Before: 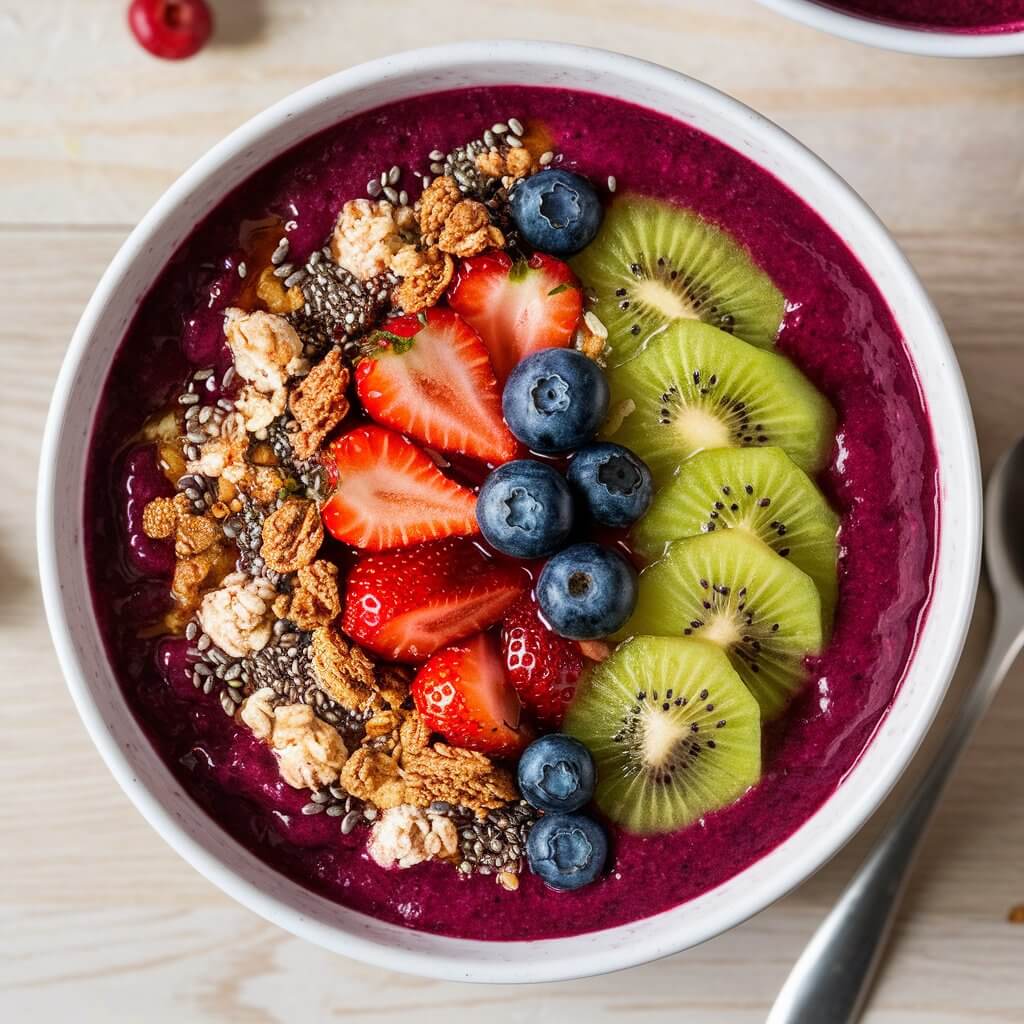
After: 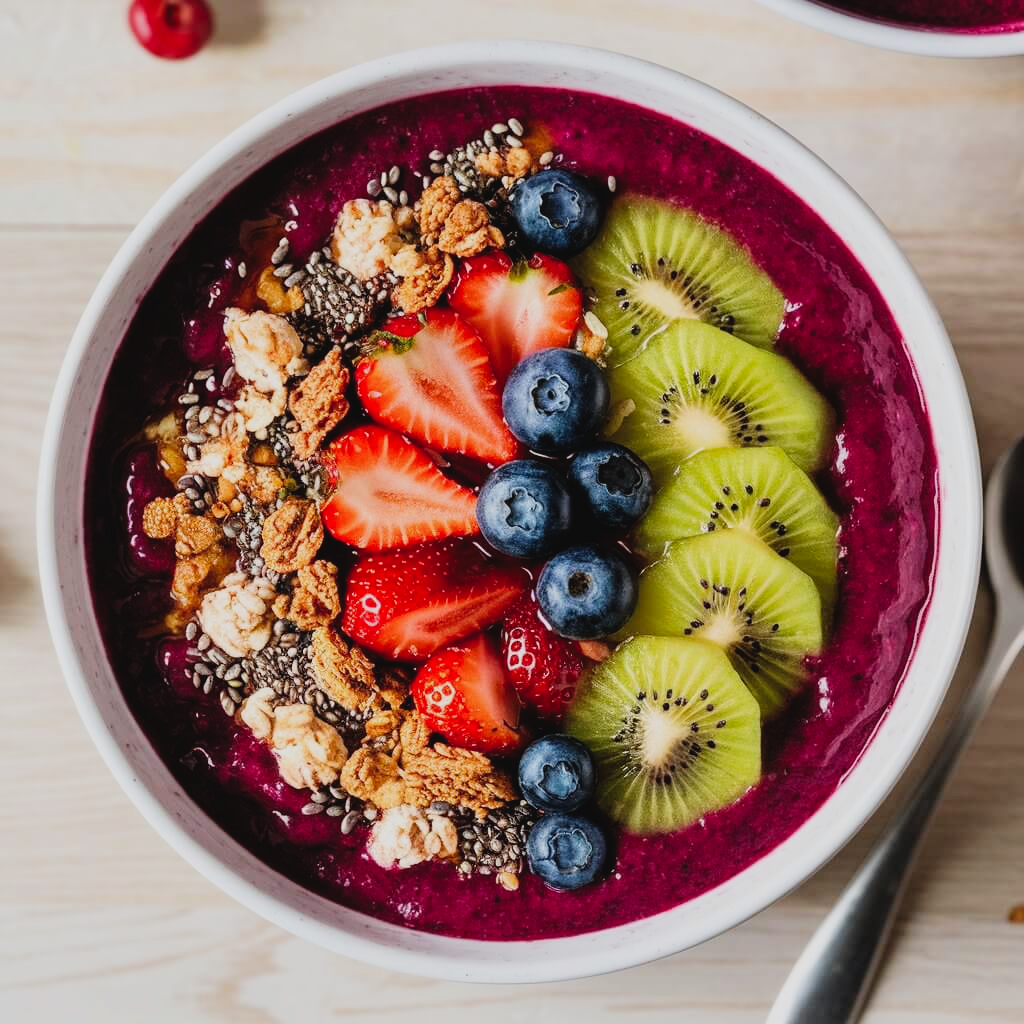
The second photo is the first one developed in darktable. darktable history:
tone curve: curves: ch0 [(0, 0.036) (0.119, 0.115) (0.466, 0.498) (0.715, 0.767) (0.817, 0.865) (1, 0.998)]; ch1 [(0, 0) (0.377, 0.424) (0.442, 0.491) (0.487, 0.498) (0.514, 0.512) (0.536, 0.577) (0.66, 0.724) (1, 1)]; ch2 [(0, 0) (0.38, 0.405) (0.463, 0.443) (0.492, 0.486) (0.526, 0.541) (0.578, 0.598) (1, 1)], preserve colors none
filmic rgb: black relative exposure -7.65 EV, white relative exposure 4.56 EV, hardness 3.61, iterations of high-quality reconstruction 0
